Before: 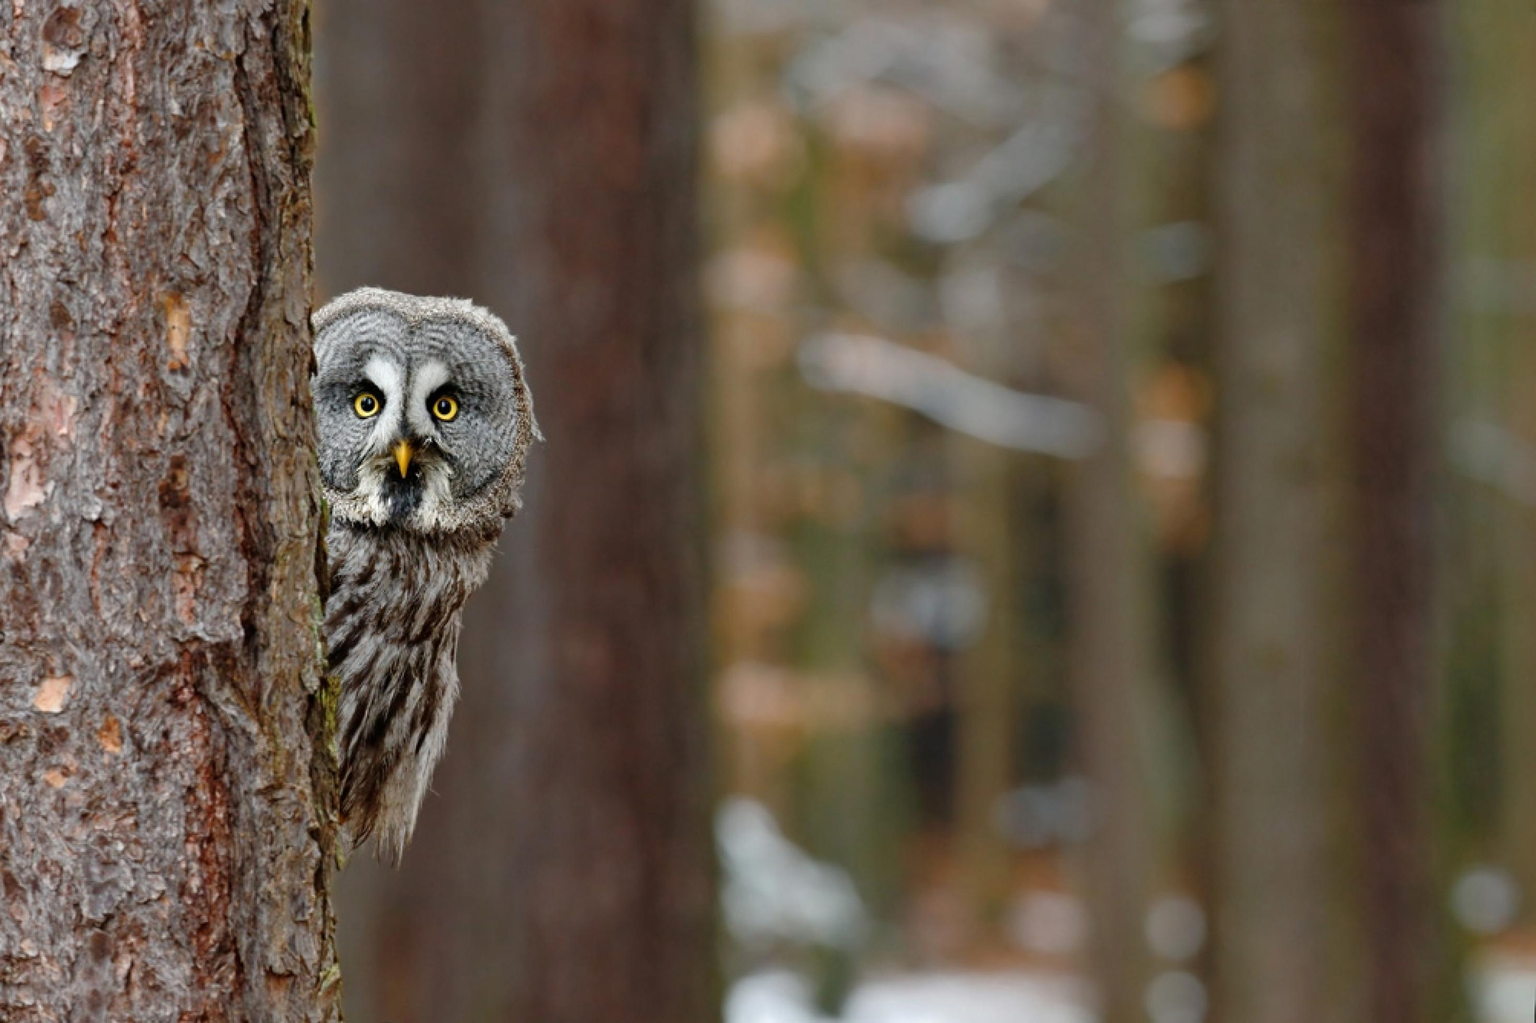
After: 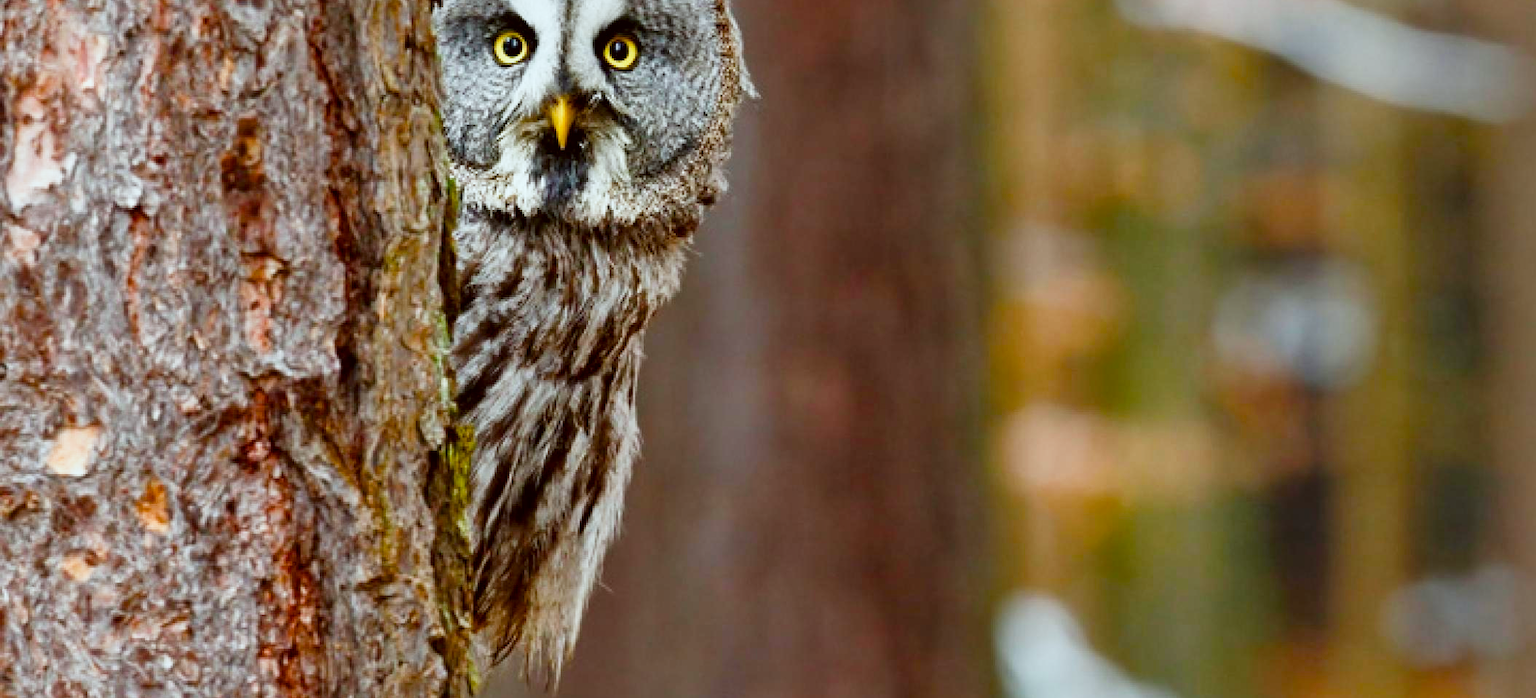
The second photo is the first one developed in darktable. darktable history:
base curve: curves: ch0 [(0, 0) (0.088, 0.125) (0.176, 0.251) (0.354, 0.501) (0.613, 0.749) (1, 0.877)], preserve colors none
color correction: highlights a* -4.93, highlights b* -4.25, shadows a* 4.13, shadows b* 4.36
color balance rgb: perceptual saturation grading › global saturation 23.658%, perceptual saturation grading › highlights -24.07%, perceptual saturation grading › mid-tones 24.287%, perceptual saturation grading › shadows 40.866%
crop: top 36.283%, right 28.173%, bottom 14.671%
local contrast: mode bilateral grid, contrast 21, coarseness 50, detail 128%, midtone range 0.2
